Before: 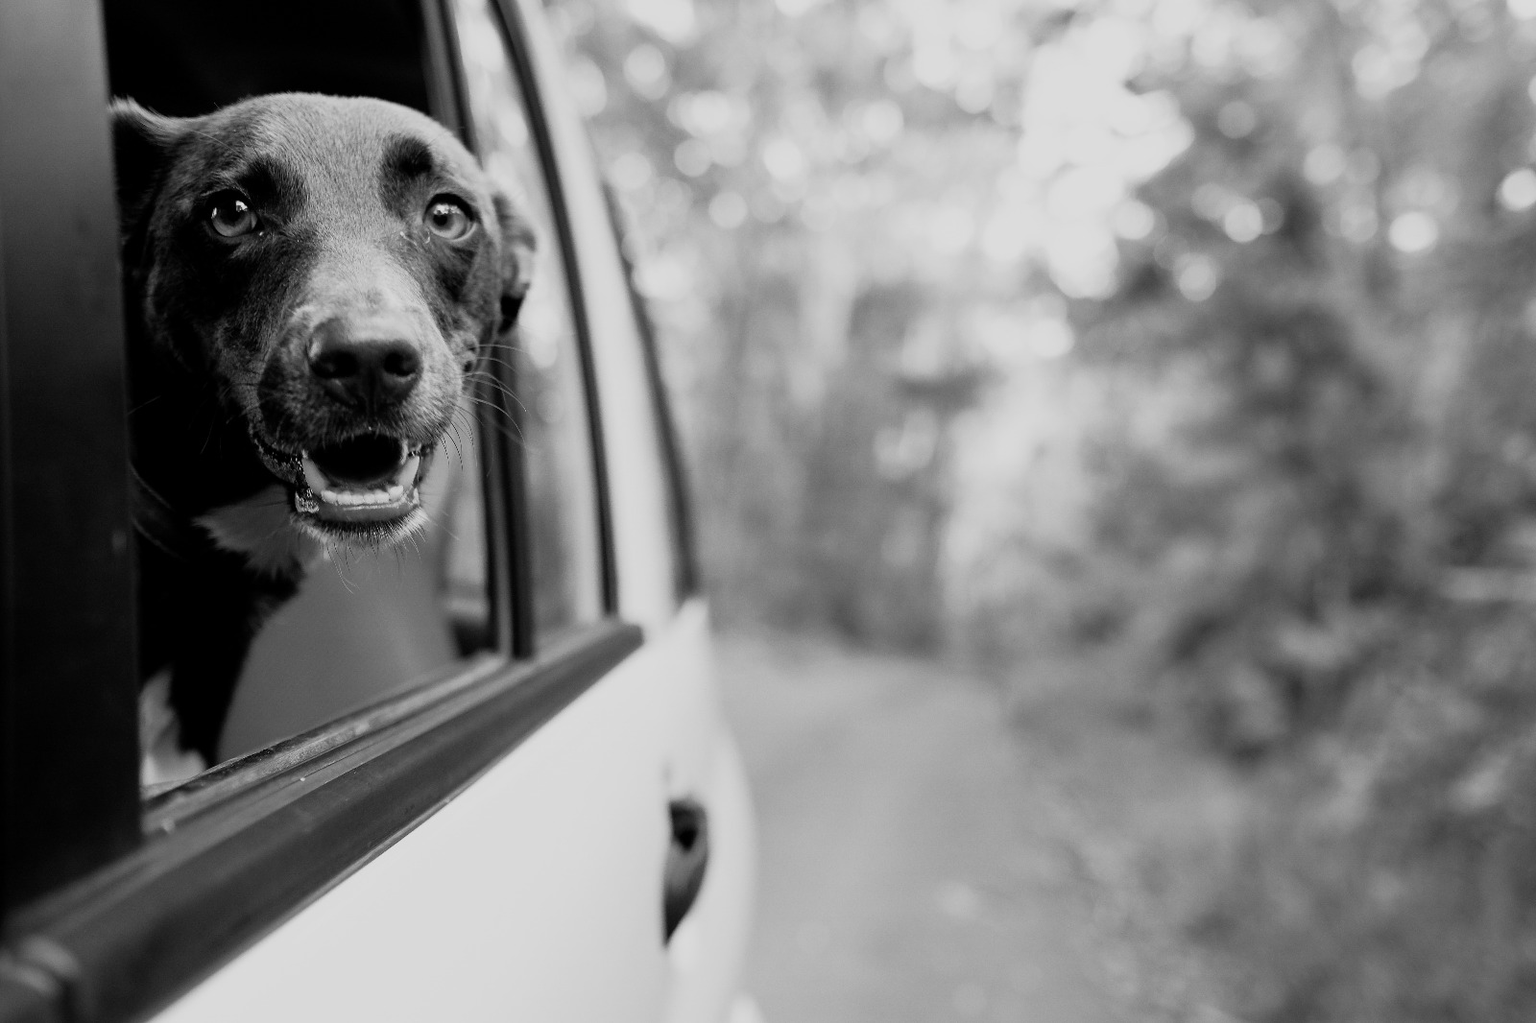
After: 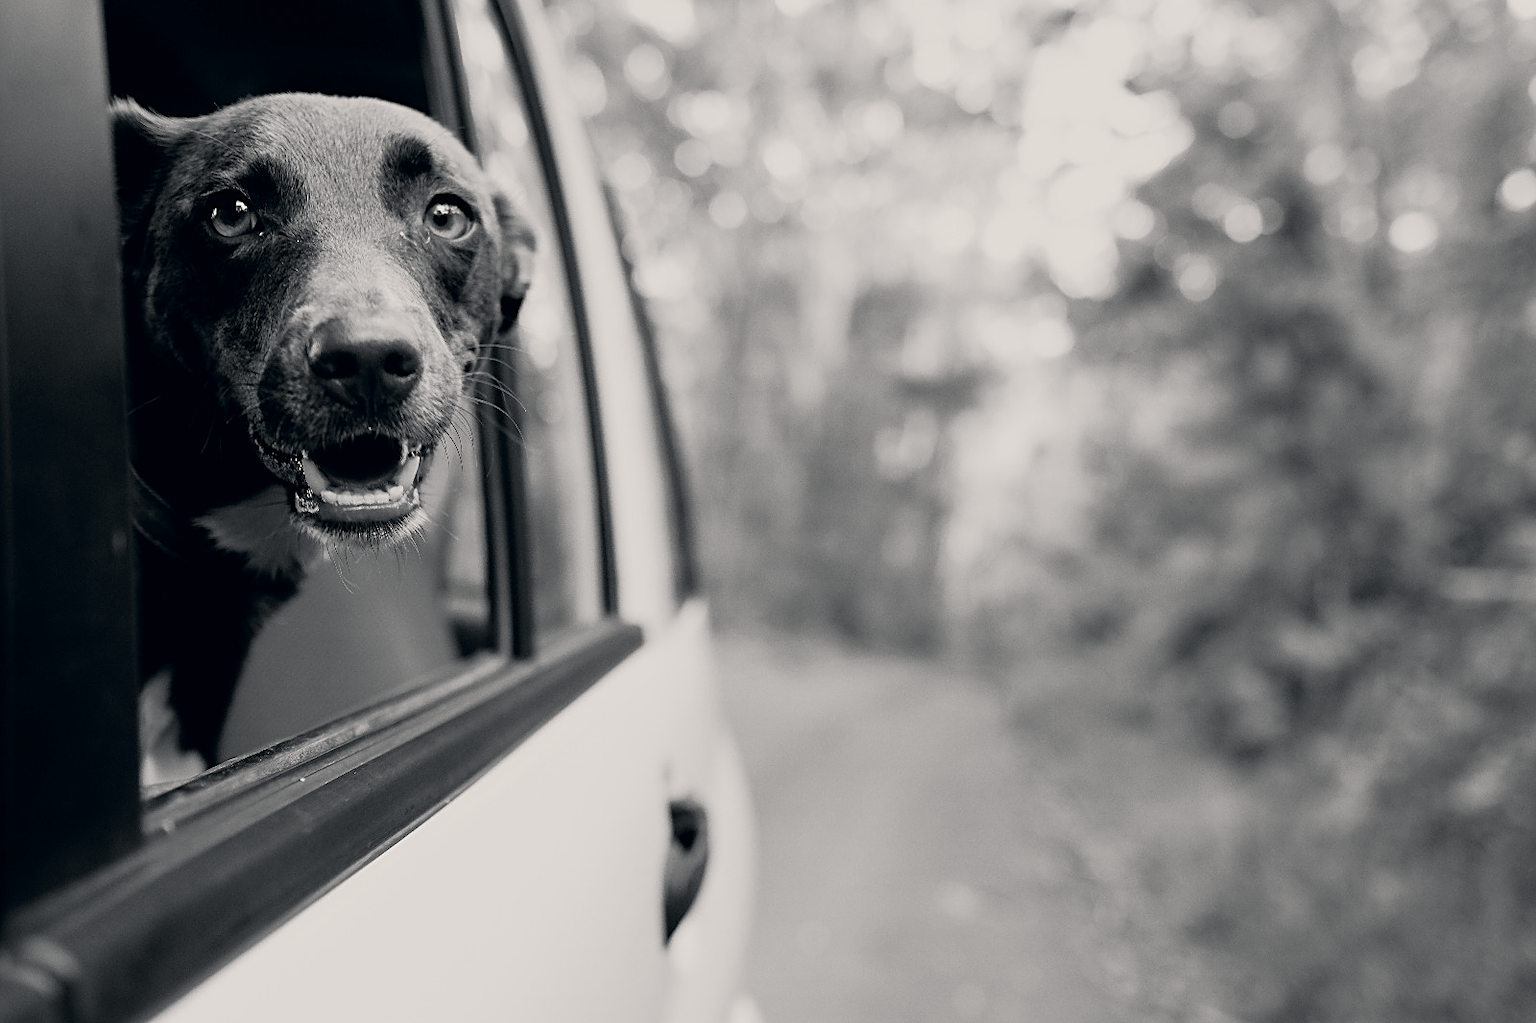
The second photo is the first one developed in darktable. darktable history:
color correction: highlights a* 2.86, highlights b* 5.02, shadows a* -2.78, shadows b* -4.92, saturation 0.788
sharpen: amount 0.498
